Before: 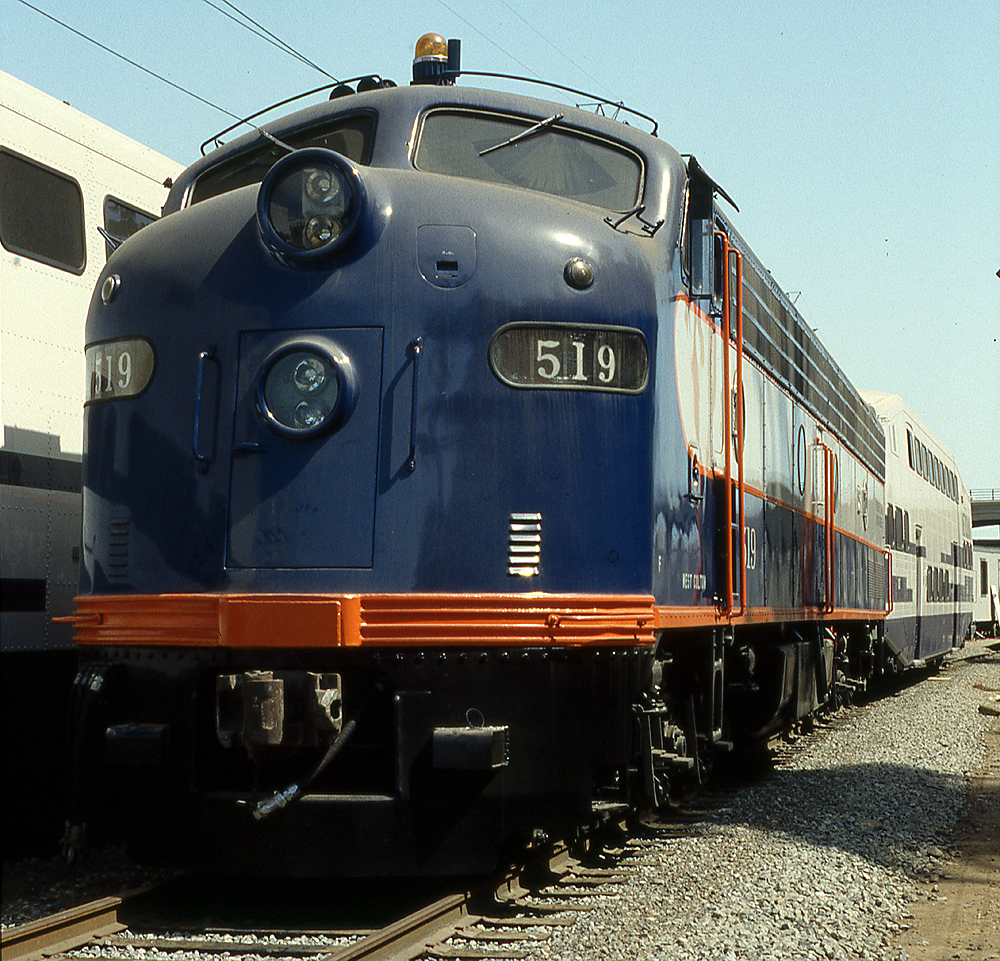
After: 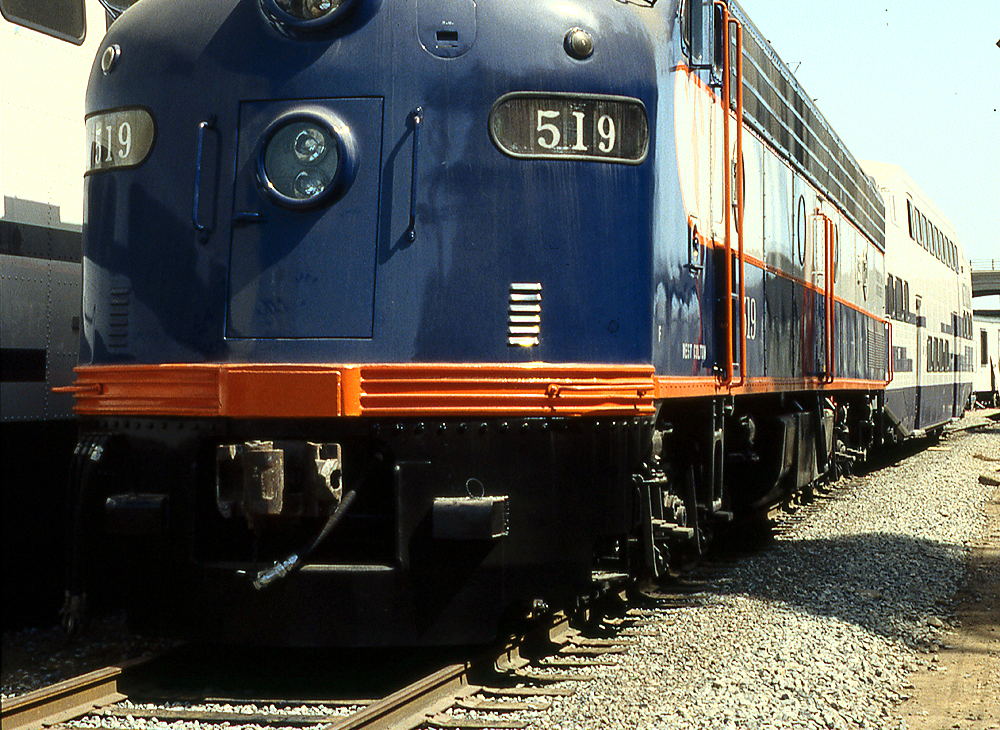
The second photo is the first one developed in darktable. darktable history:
tone curve: curves: ch0 [(0, 0) (0.216, 0.249) (0.443, 0.543) (0.717, 0.888) (0.878, 1) (1, 1)], color space Lab, linked channels
crop and rotate: top 23.955%
